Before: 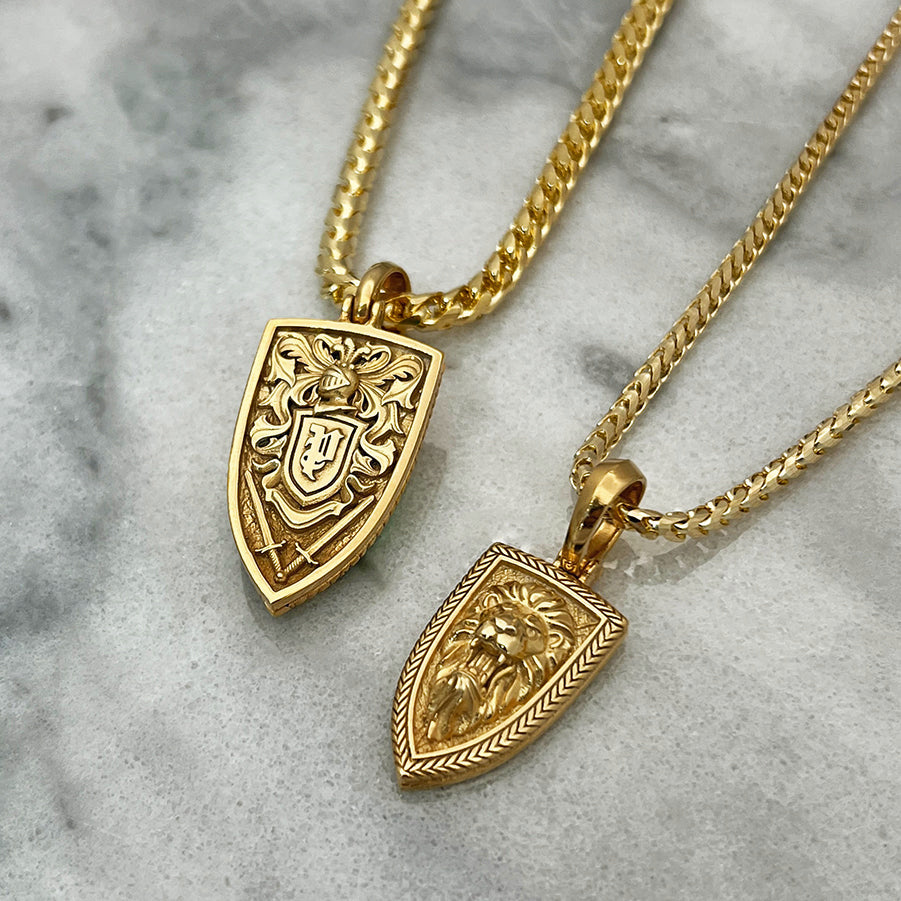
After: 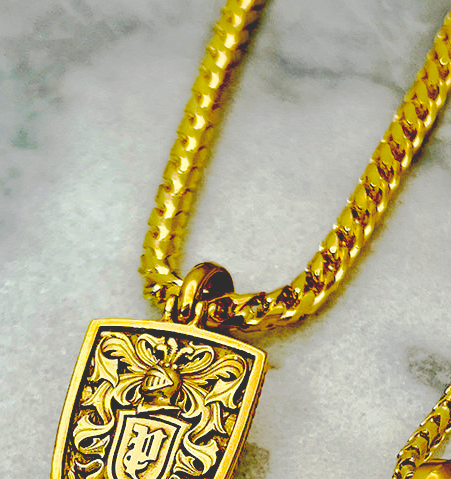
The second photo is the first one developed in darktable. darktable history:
crop: left 19.723%, right 30.22%, bottom 46.797%
exposure: black level correction 0.027, exposure -0.074 EV, compensate exposure bias true, compensate highlight preservation false
color balance rgb: perceptual saturation grading › global saturation 76.216%, perceptual saturation grading › shadows -30.511%
base curve: curves: ch0 [(0.065, 0.026) (0.236, 0.358) (0.53, 0.546) (0.777, 0.841) (0.924, 0.992)], preserve colors none
